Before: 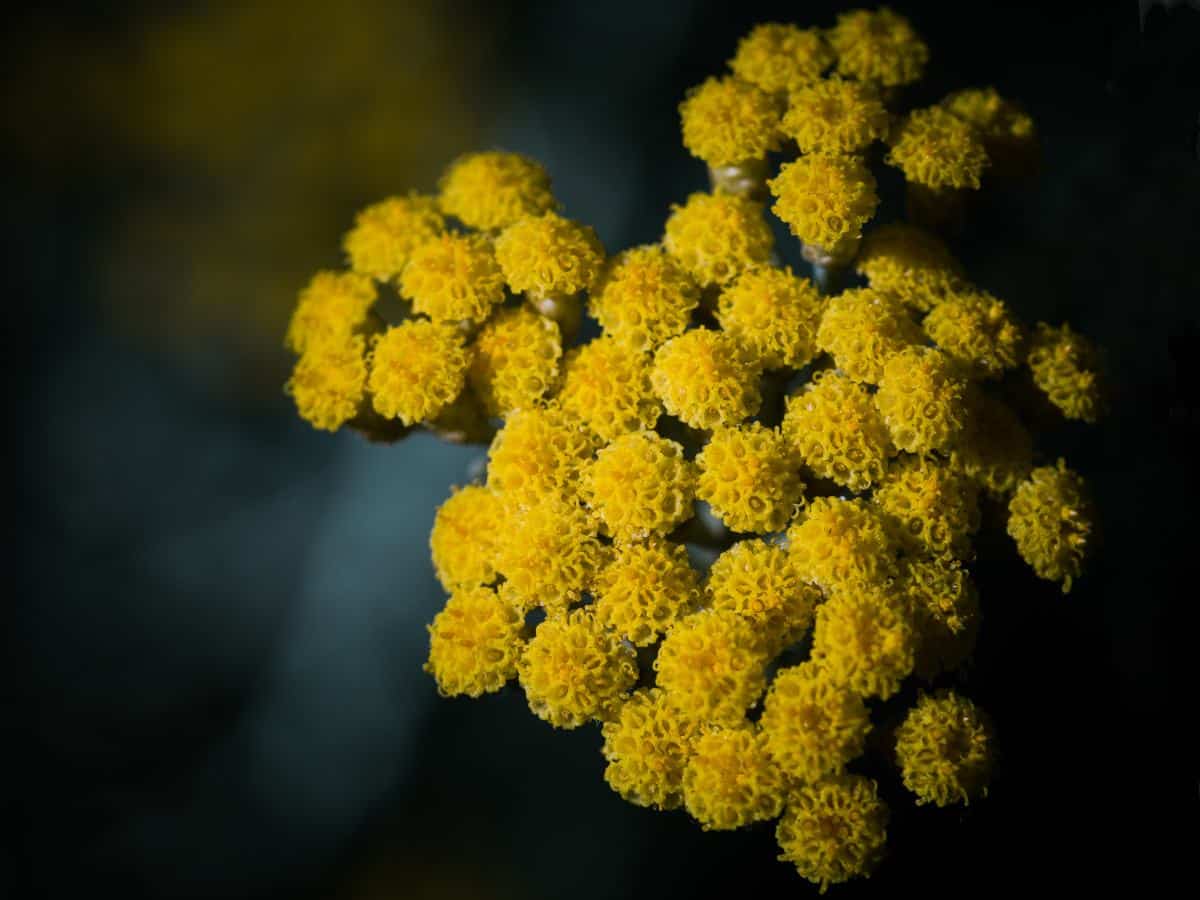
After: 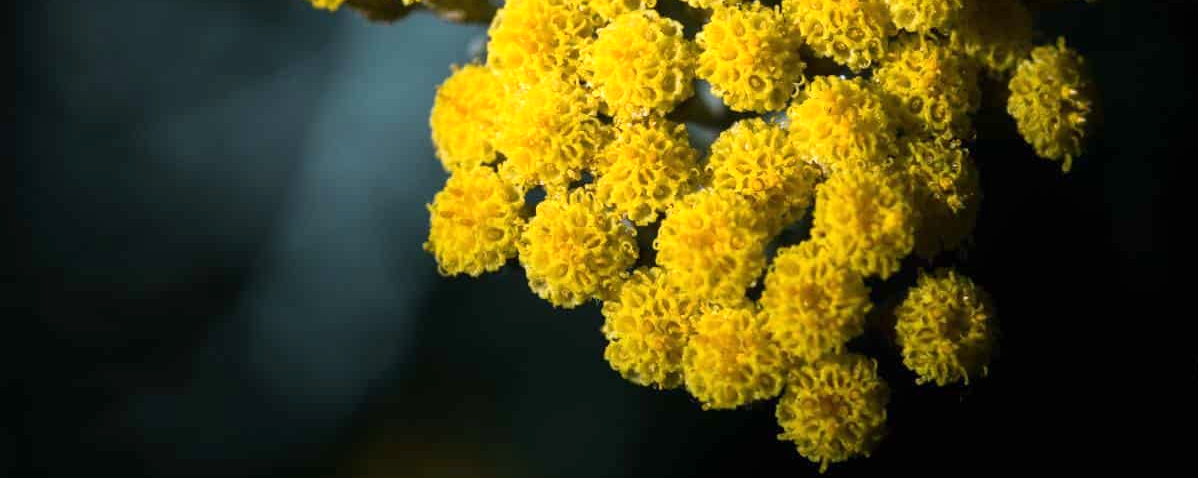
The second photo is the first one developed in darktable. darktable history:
crop and rotate: top 46.801%, right 0.116%
exposure: exposure 0.661 EV, compensate highlight preservation false
